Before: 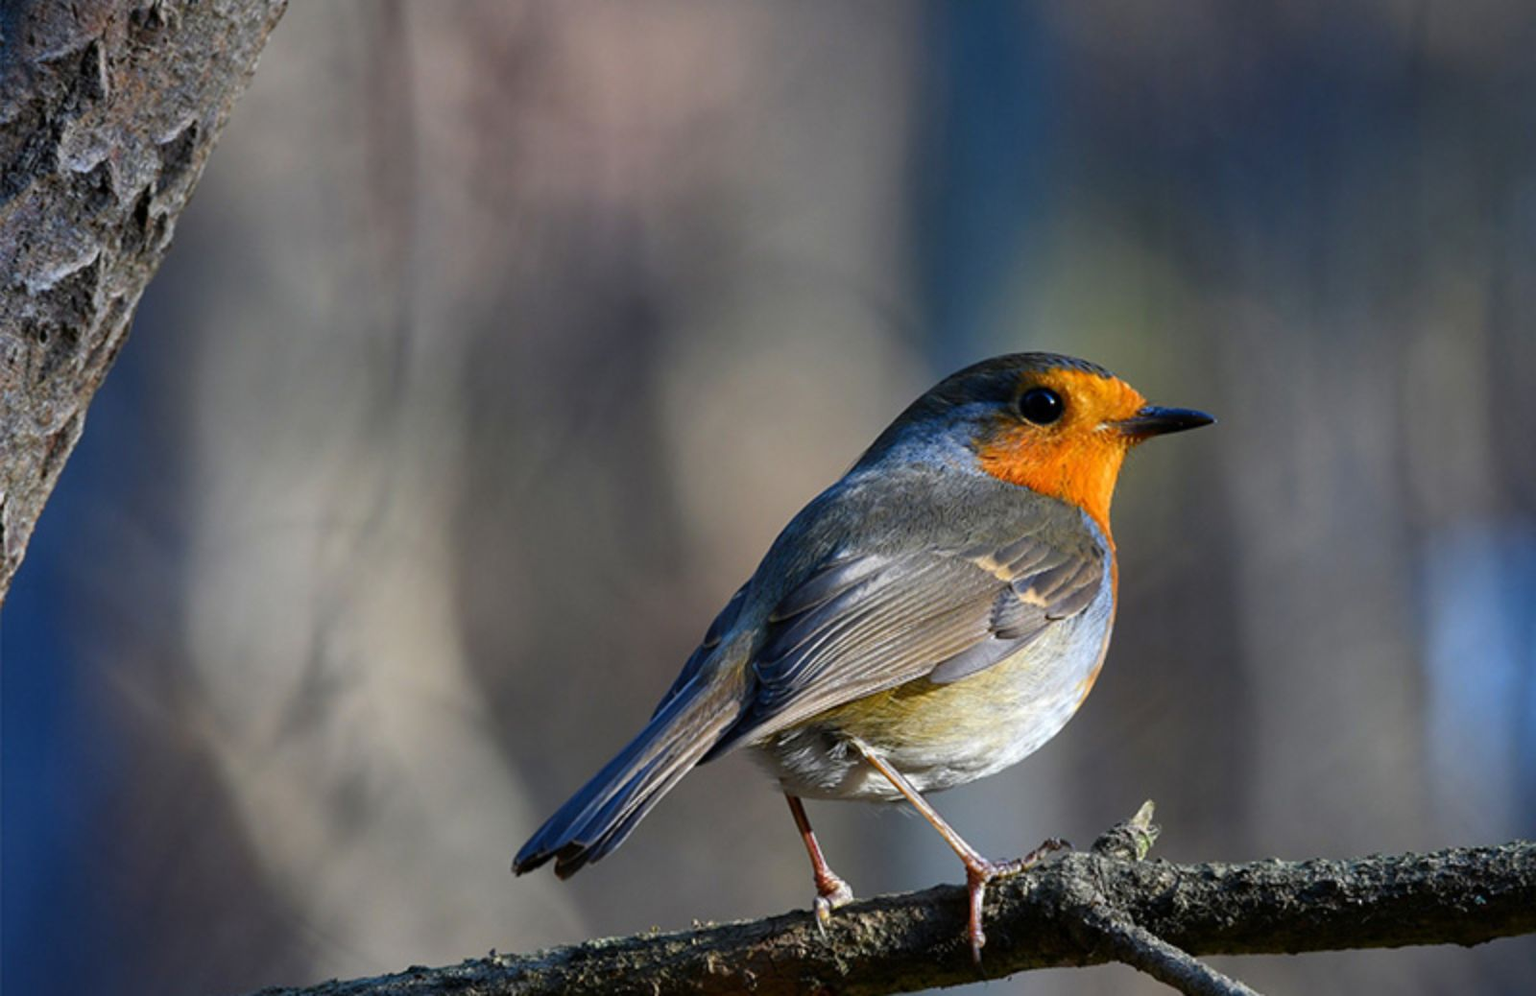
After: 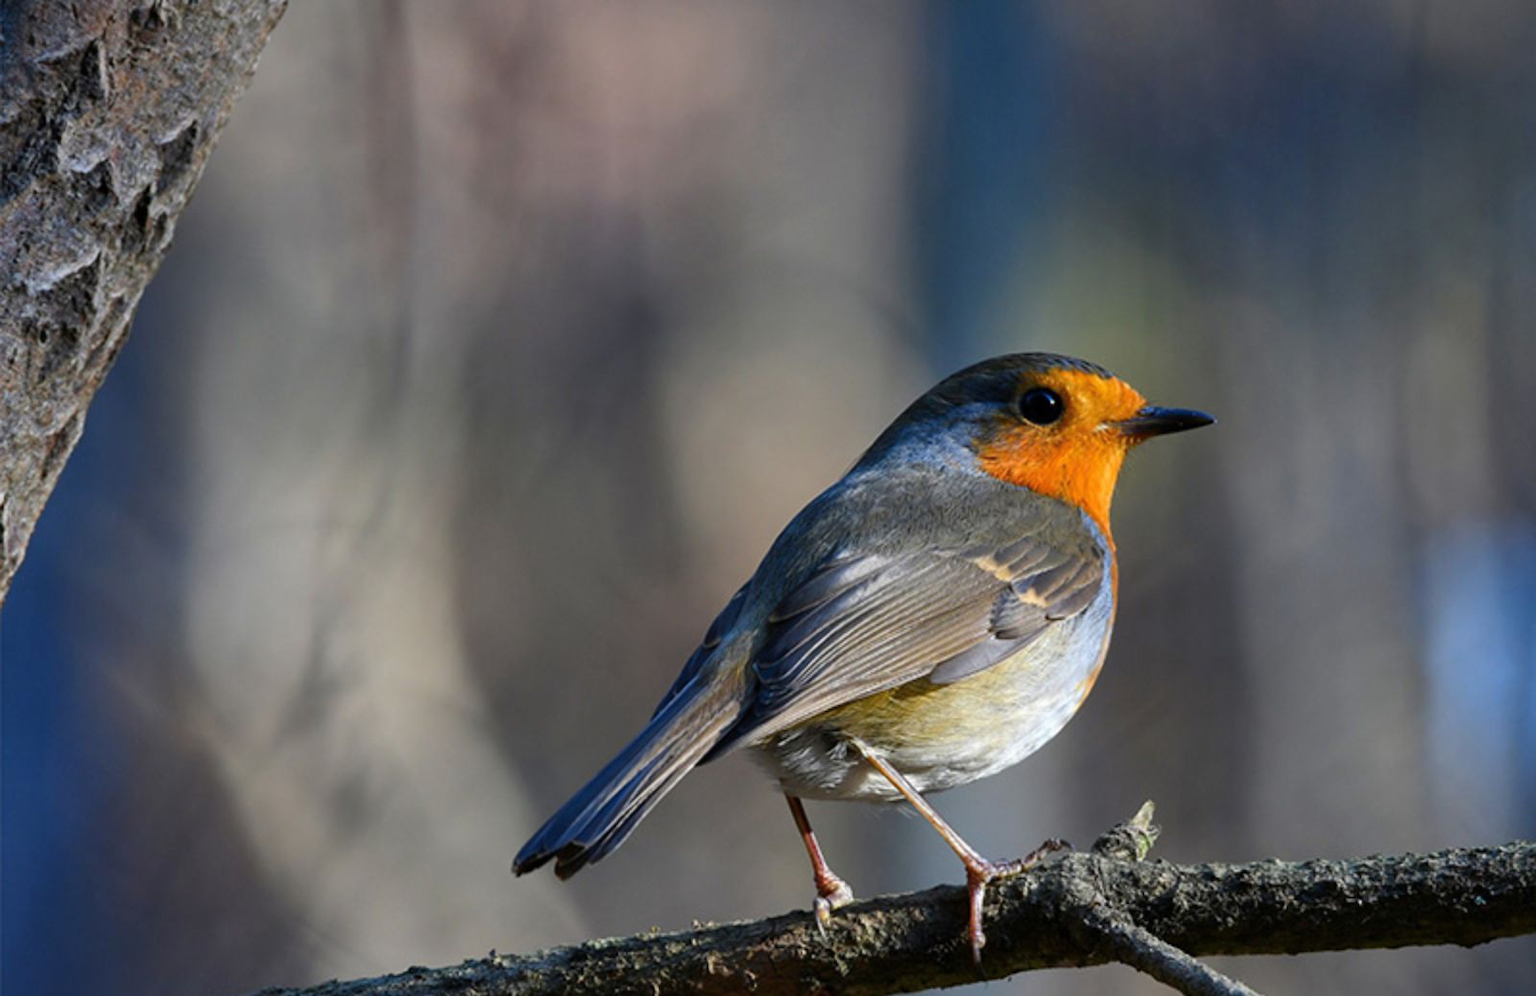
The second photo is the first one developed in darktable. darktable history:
color balance rgb: global vibrance 1%, saturation formula JzAzBz (2021)
shadows and highlights: radius 125.46, shadows 30.51, highlights -30.51, low approximation 0.01, soften with gaussian
